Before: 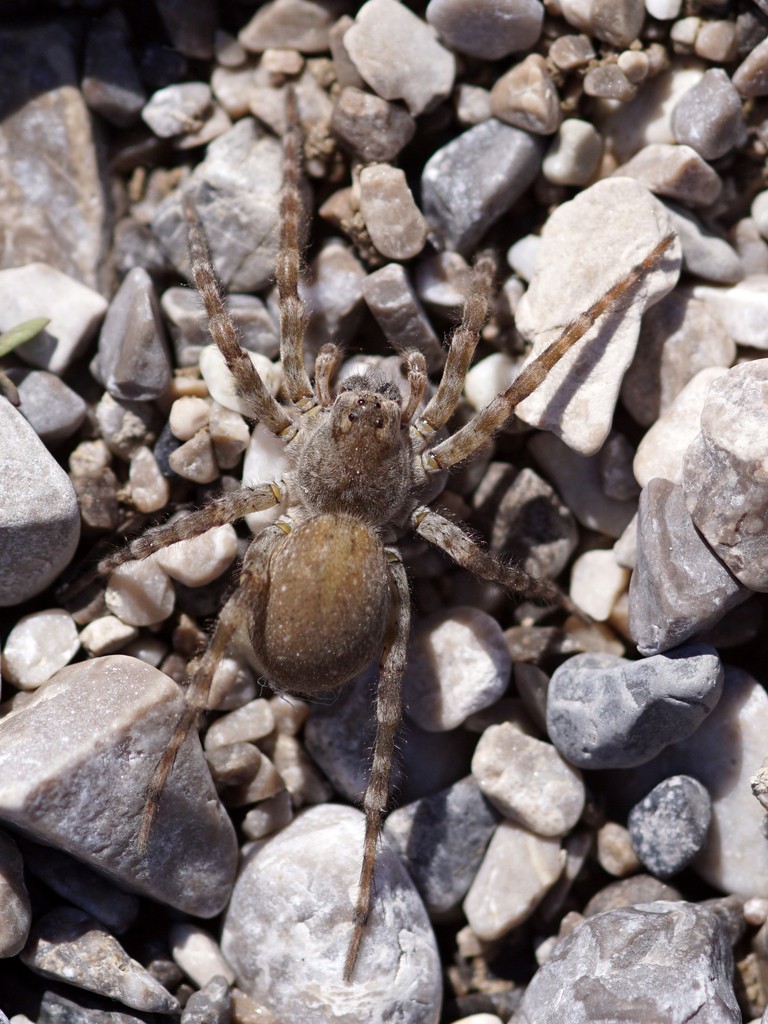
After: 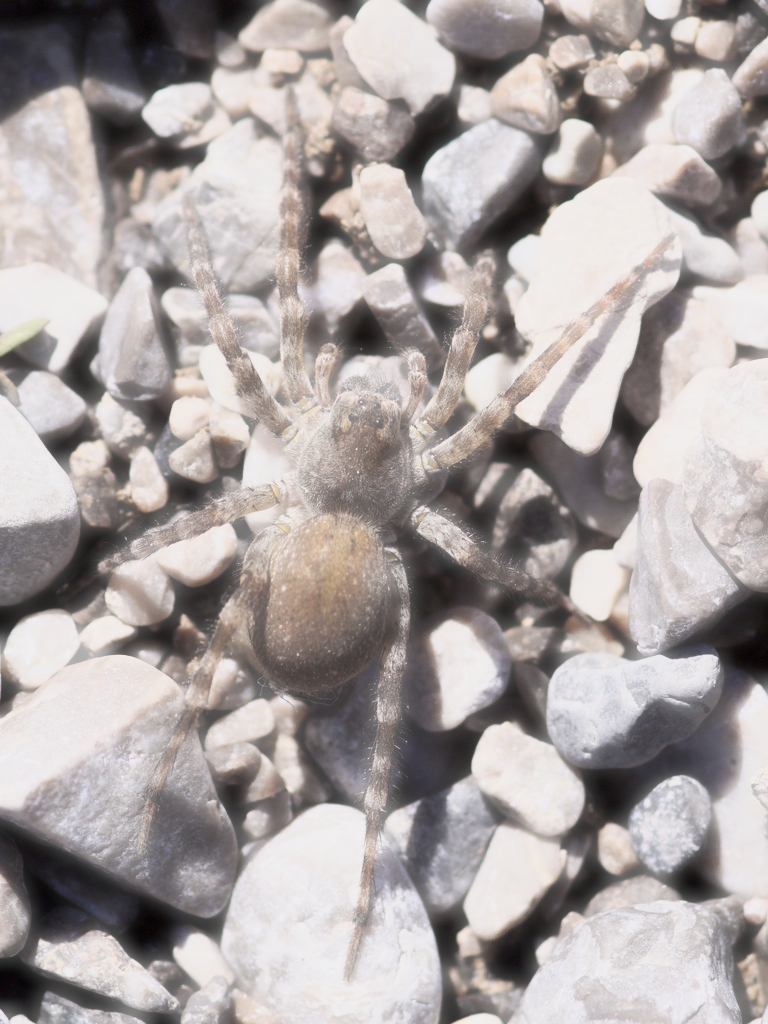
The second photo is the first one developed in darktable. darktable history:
haze removal: strength -0.889, distance 0.226, adaptive false
color zones: curves: ch1 [(0.077, 0.436) (0.25, 0.5) (0.75, 0.5)], process mode strong
base curve: curves: ch0 [(0, 0) (0.088, 0.125) (0.176, 0.251) (0.354, 0.501) (0.613, 0.749) (1, 0.877)]
